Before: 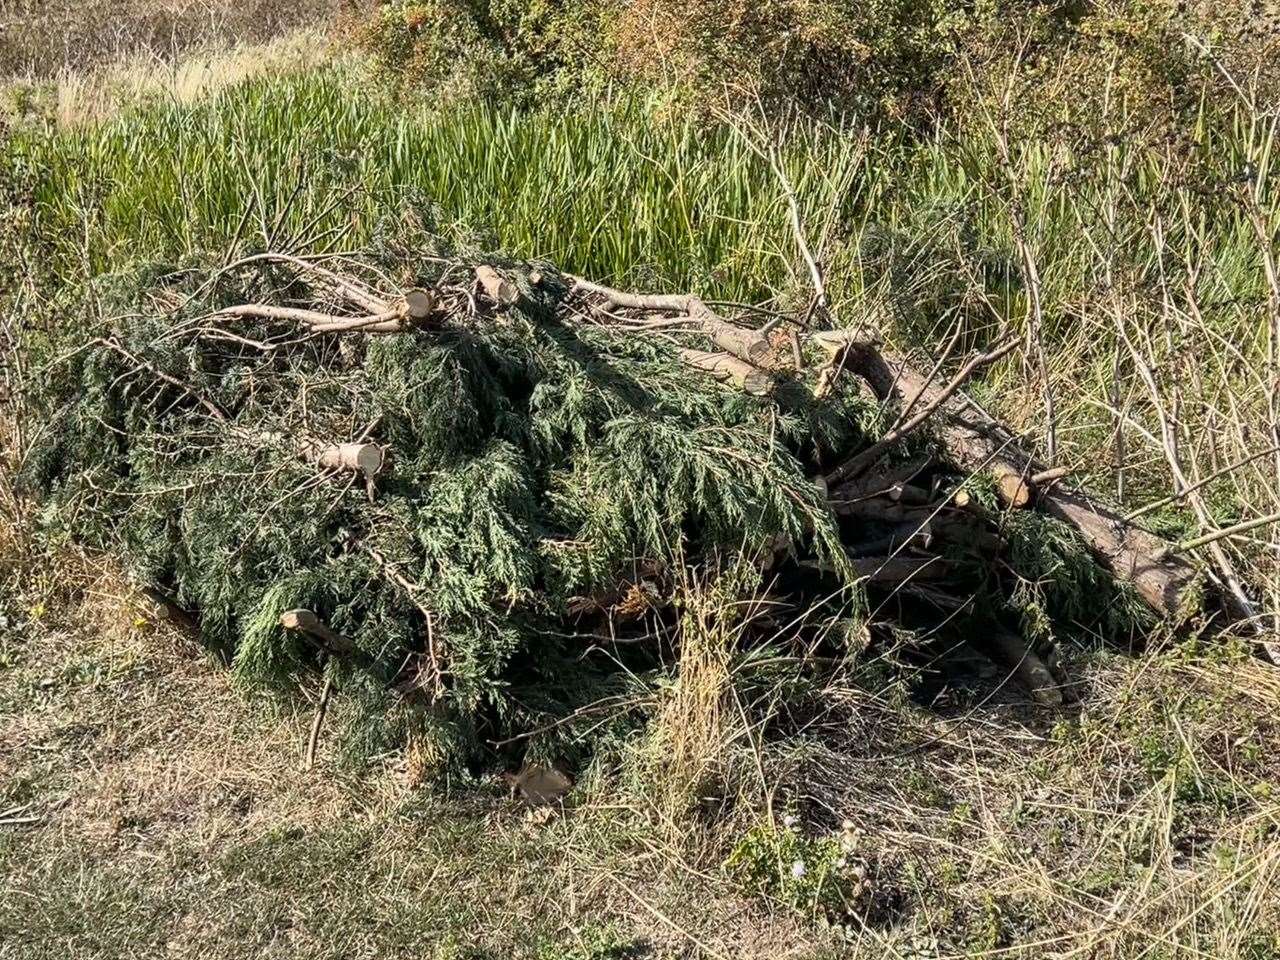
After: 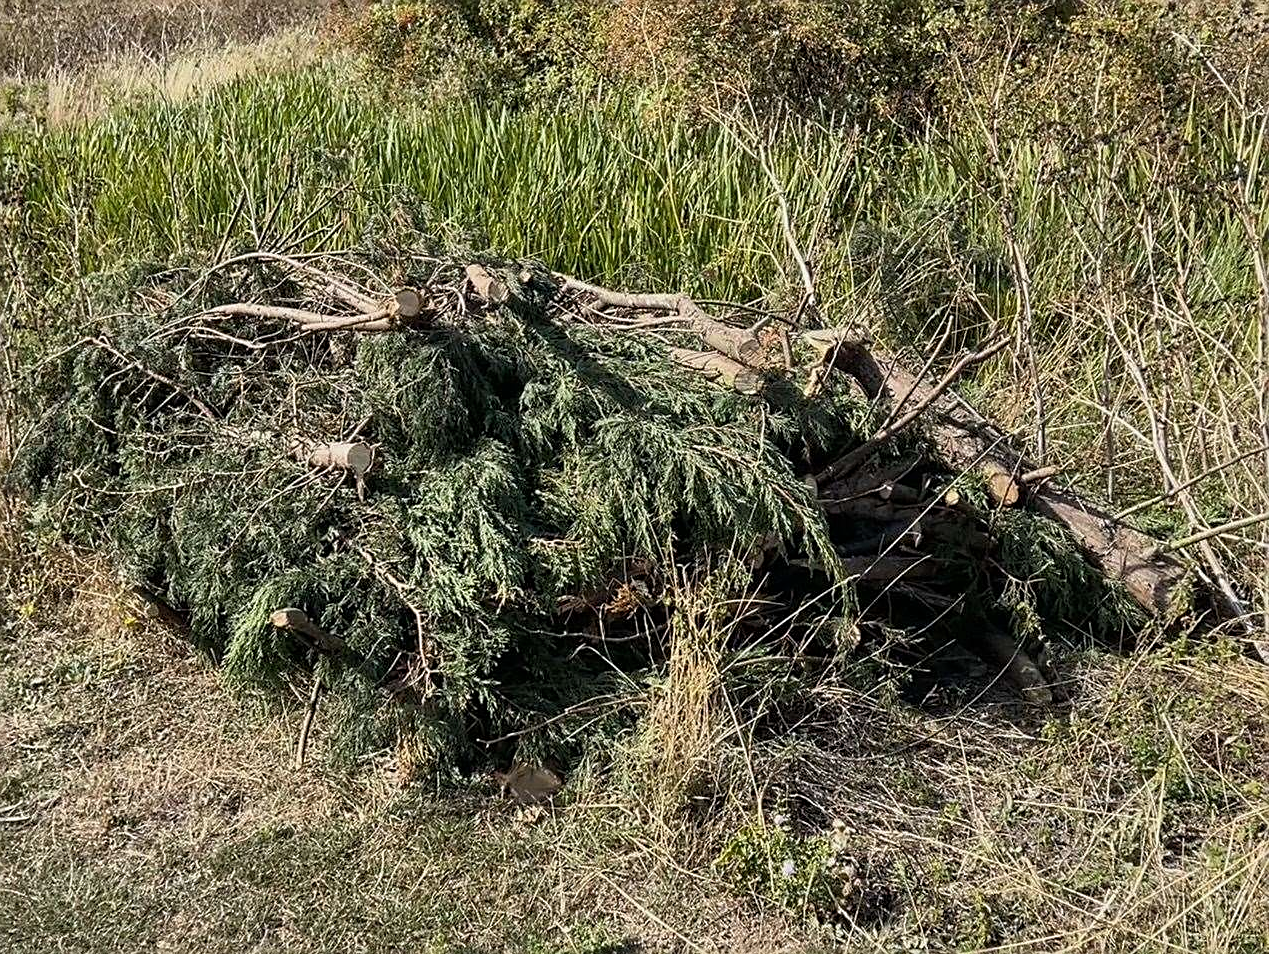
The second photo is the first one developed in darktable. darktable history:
crop and rotate: left 0.785%, top 0.196%, bottom 0.338%
exposure: exposure -0.215 EV, compensate exposure bias true, compensate highlight preservation false
base curve: curves: ch0 [(0, 0) (0.297, 0.298) (1, 1)], preserve colors none
sharpen: on, module defaults
